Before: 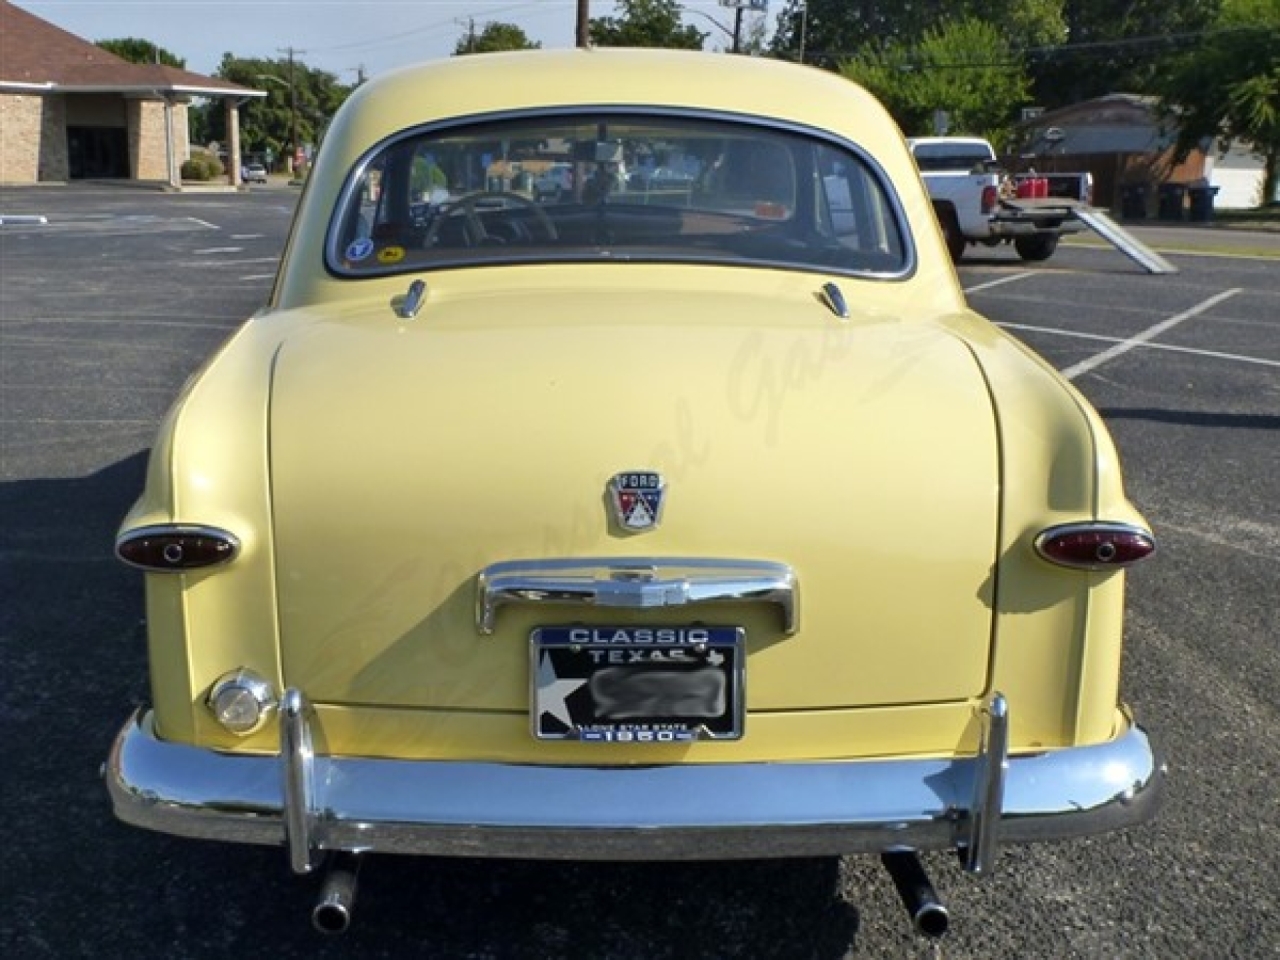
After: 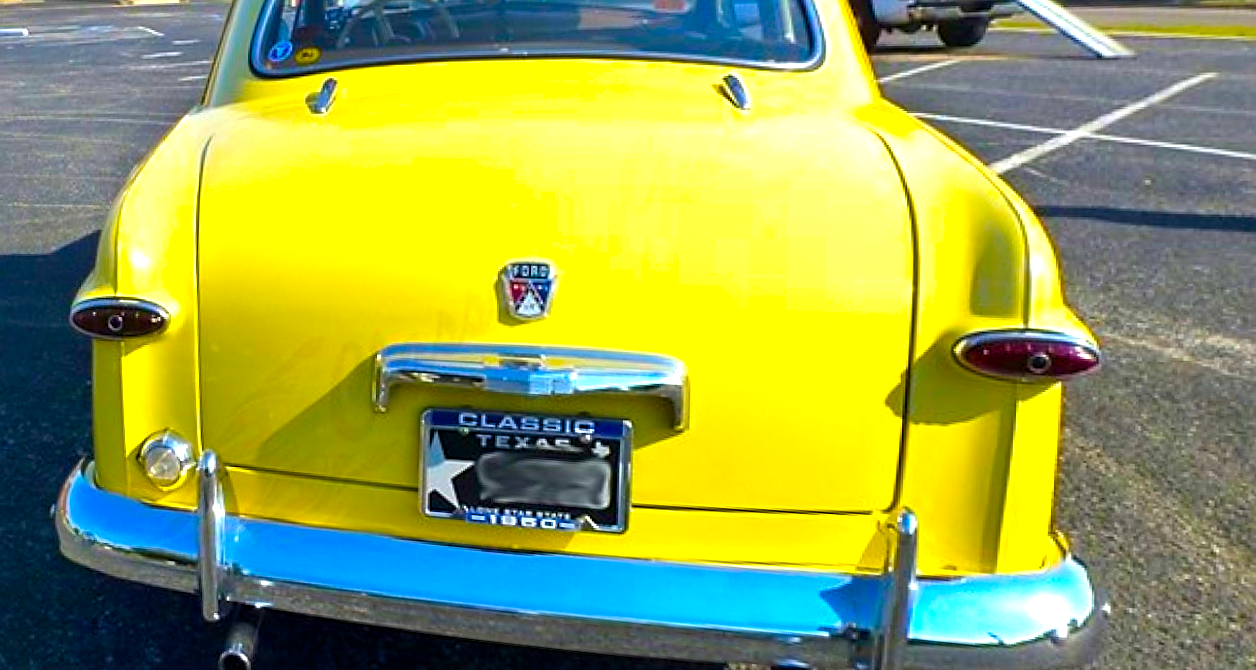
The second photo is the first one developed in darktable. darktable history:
crop and rotate: top 18.507%
color balance rgb: linear chroma grading › global chroma 42%, perceptual saturation grading › global saturation 42%, perceptual brilliance grading › global brilliance 25%, global vibrance 33%
rotate and perspective: rotation 1.69°, lens shift (vertical) -0.023, lens shift (horizontal) -0.291, crop left 0.025, crop right 0.988, crop top 0.092, crop bottom 0.842
sharpen: on, module defaults
